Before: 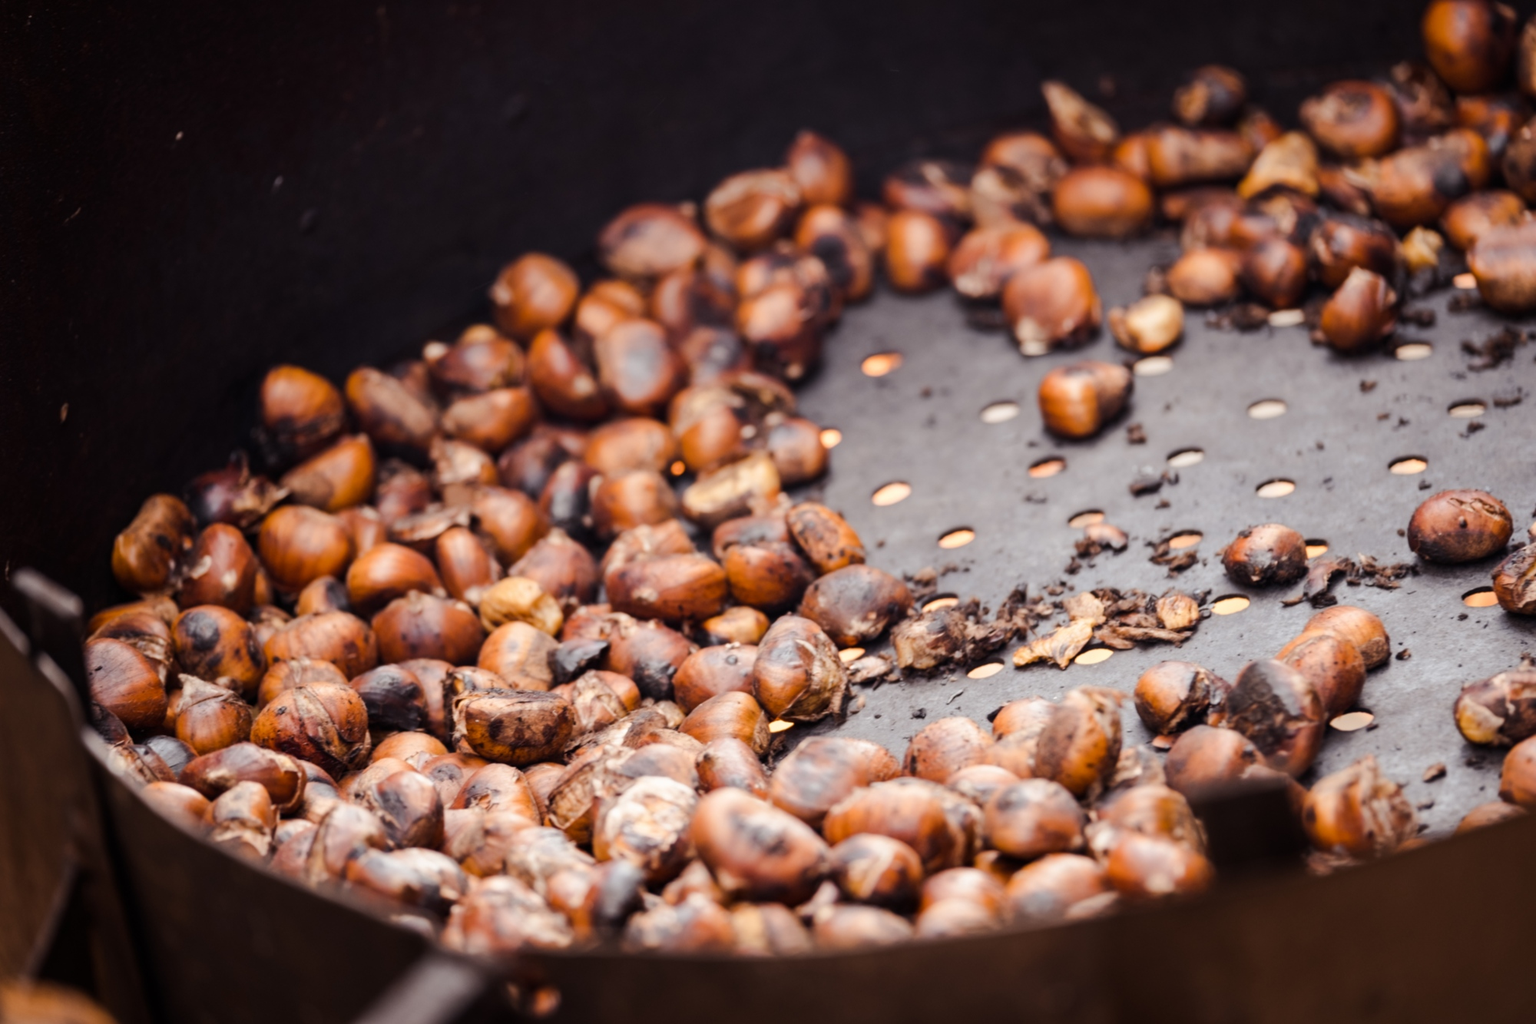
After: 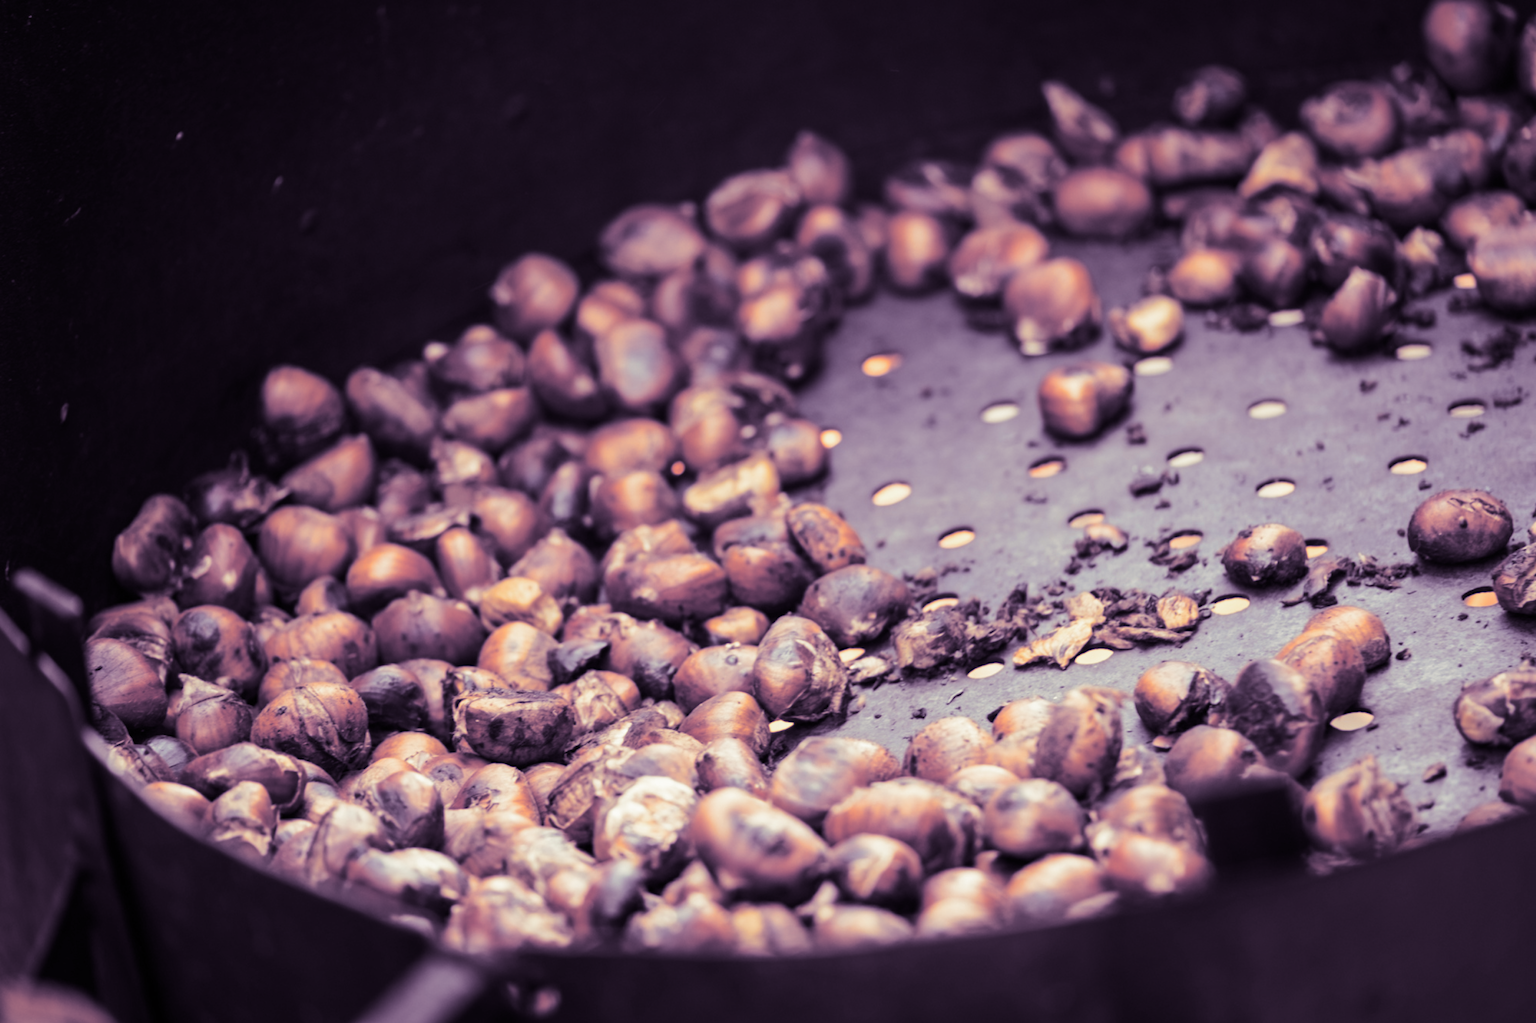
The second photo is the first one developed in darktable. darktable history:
split-toning: shadows › hue 266.4°, shadows › saturation 0.4, highlights › hue 61.2°, highlights › saturation 0.3, compress 0%
exposure: exposure -0.021 EV, compensate highlight preservation false
